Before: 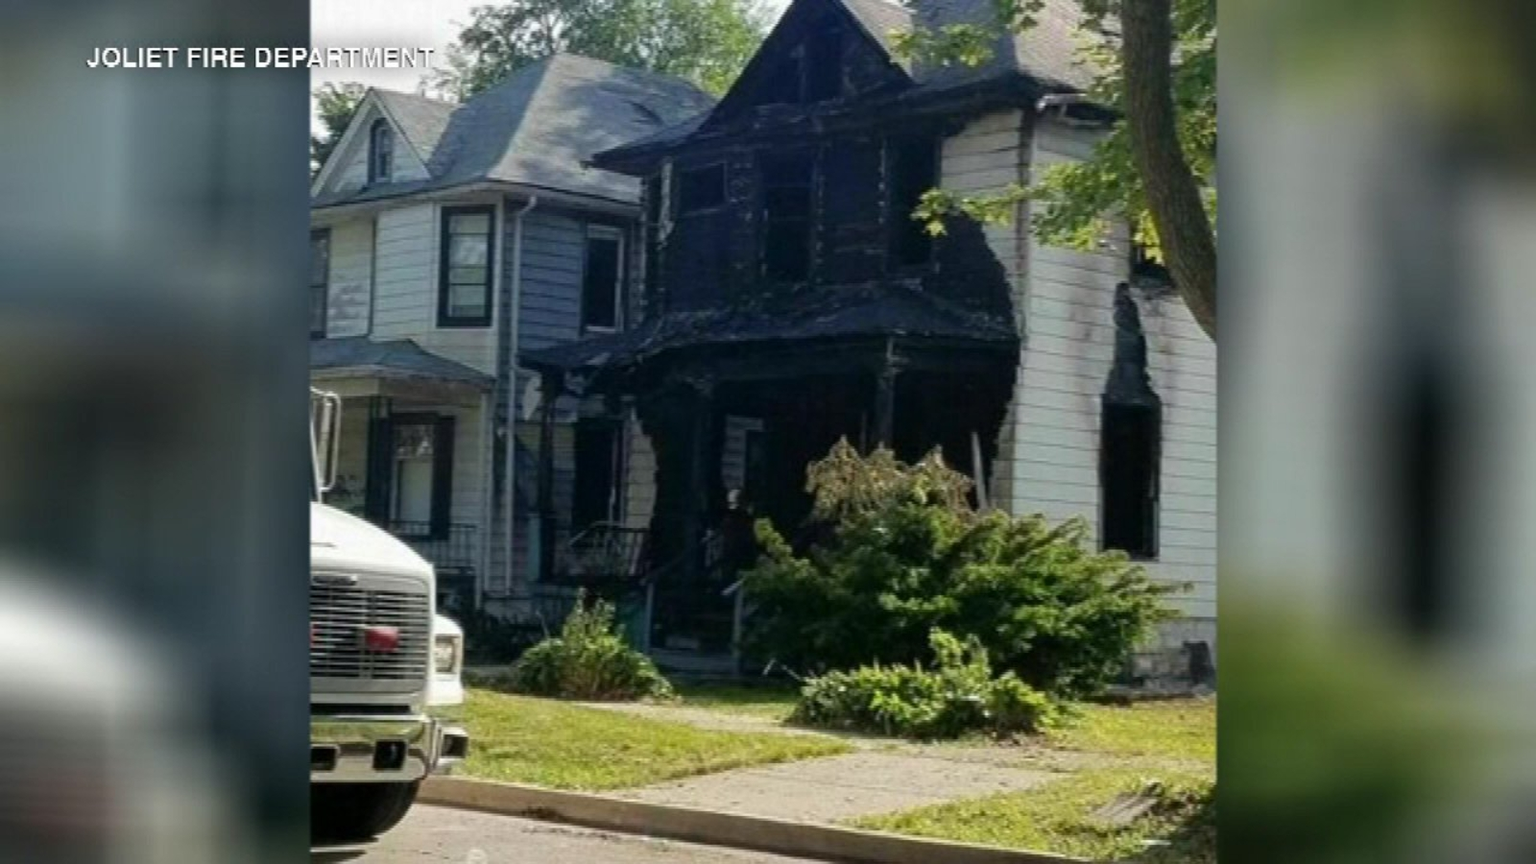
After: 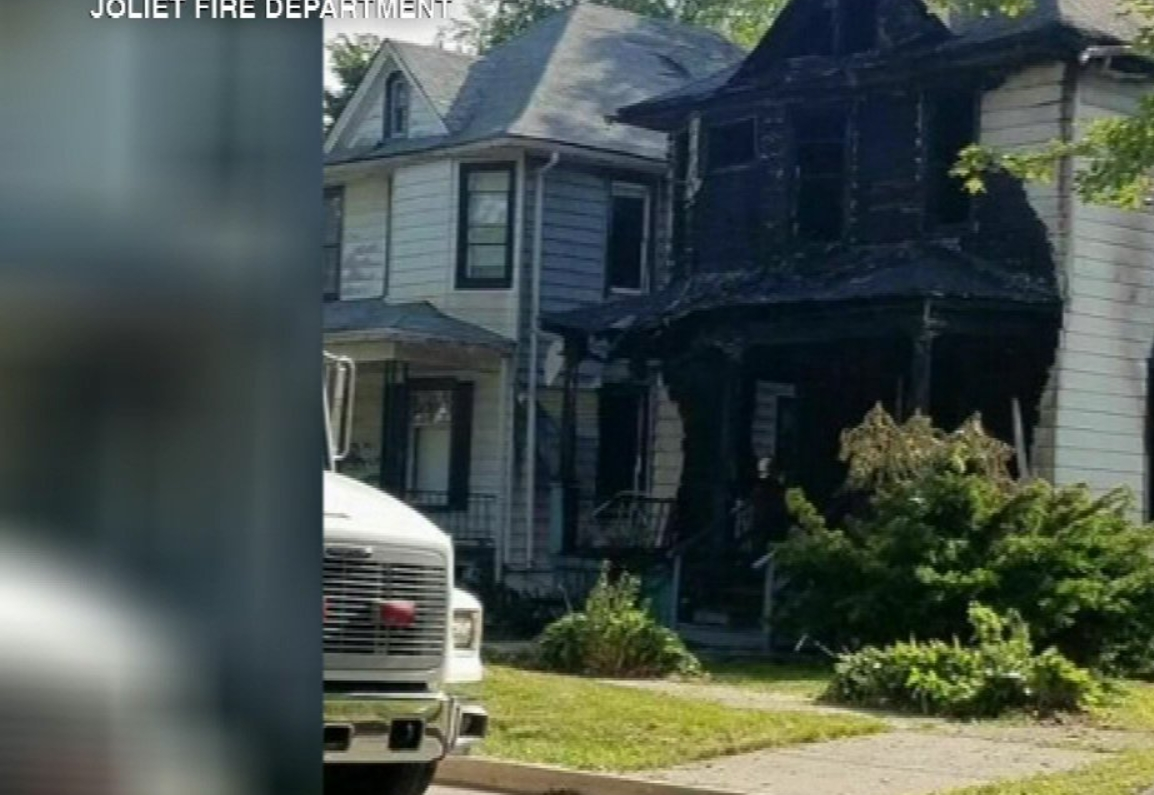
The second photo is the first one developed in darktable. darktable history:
crop: top 5.796%, right 27.861%, bottom 5.77%
